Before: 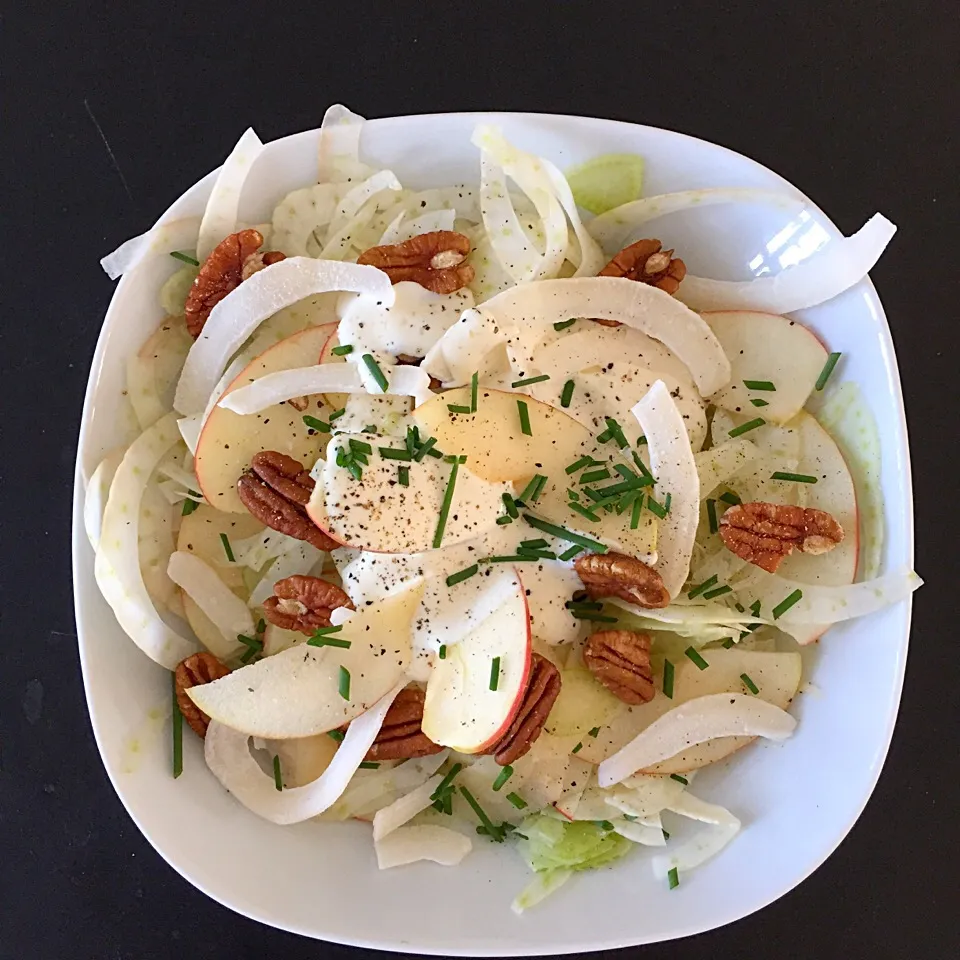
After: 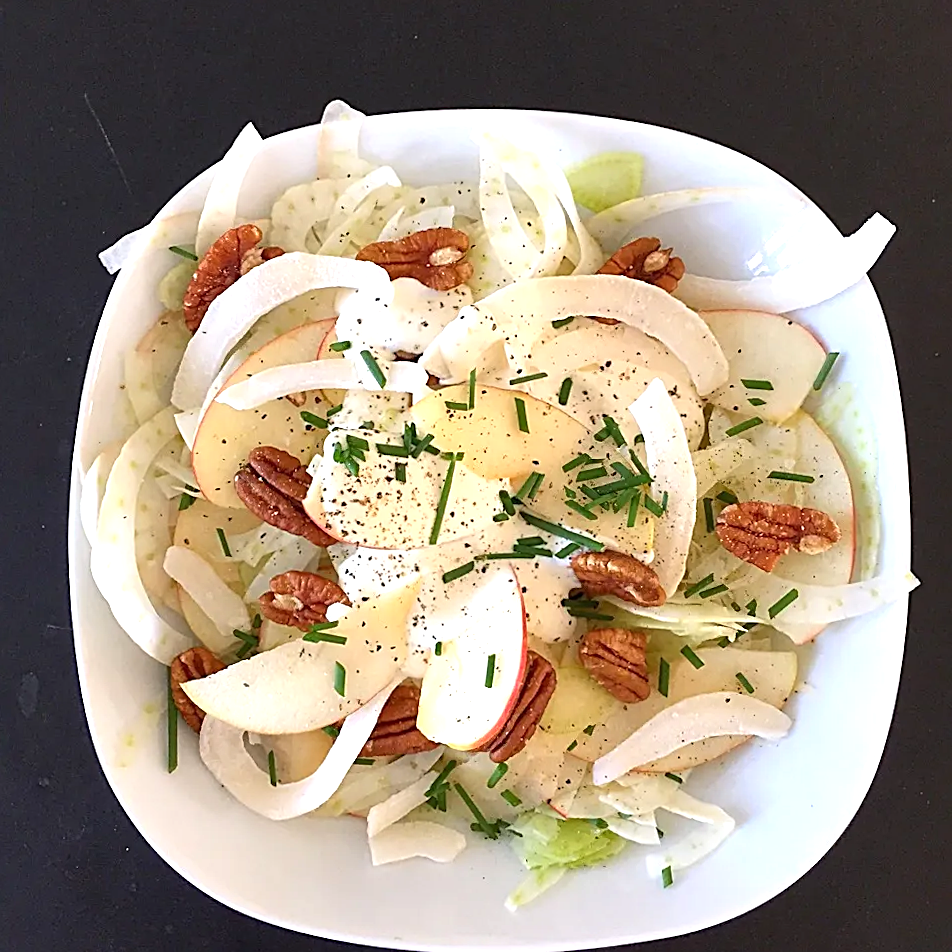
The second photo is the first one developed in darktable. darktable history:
exposure: black level correction 0, exposure 0.593 EV, compensate exposure bias true, compensate highlight preservation false
crop and rotate: angle -0.452°
sharpen: on, module defaults
